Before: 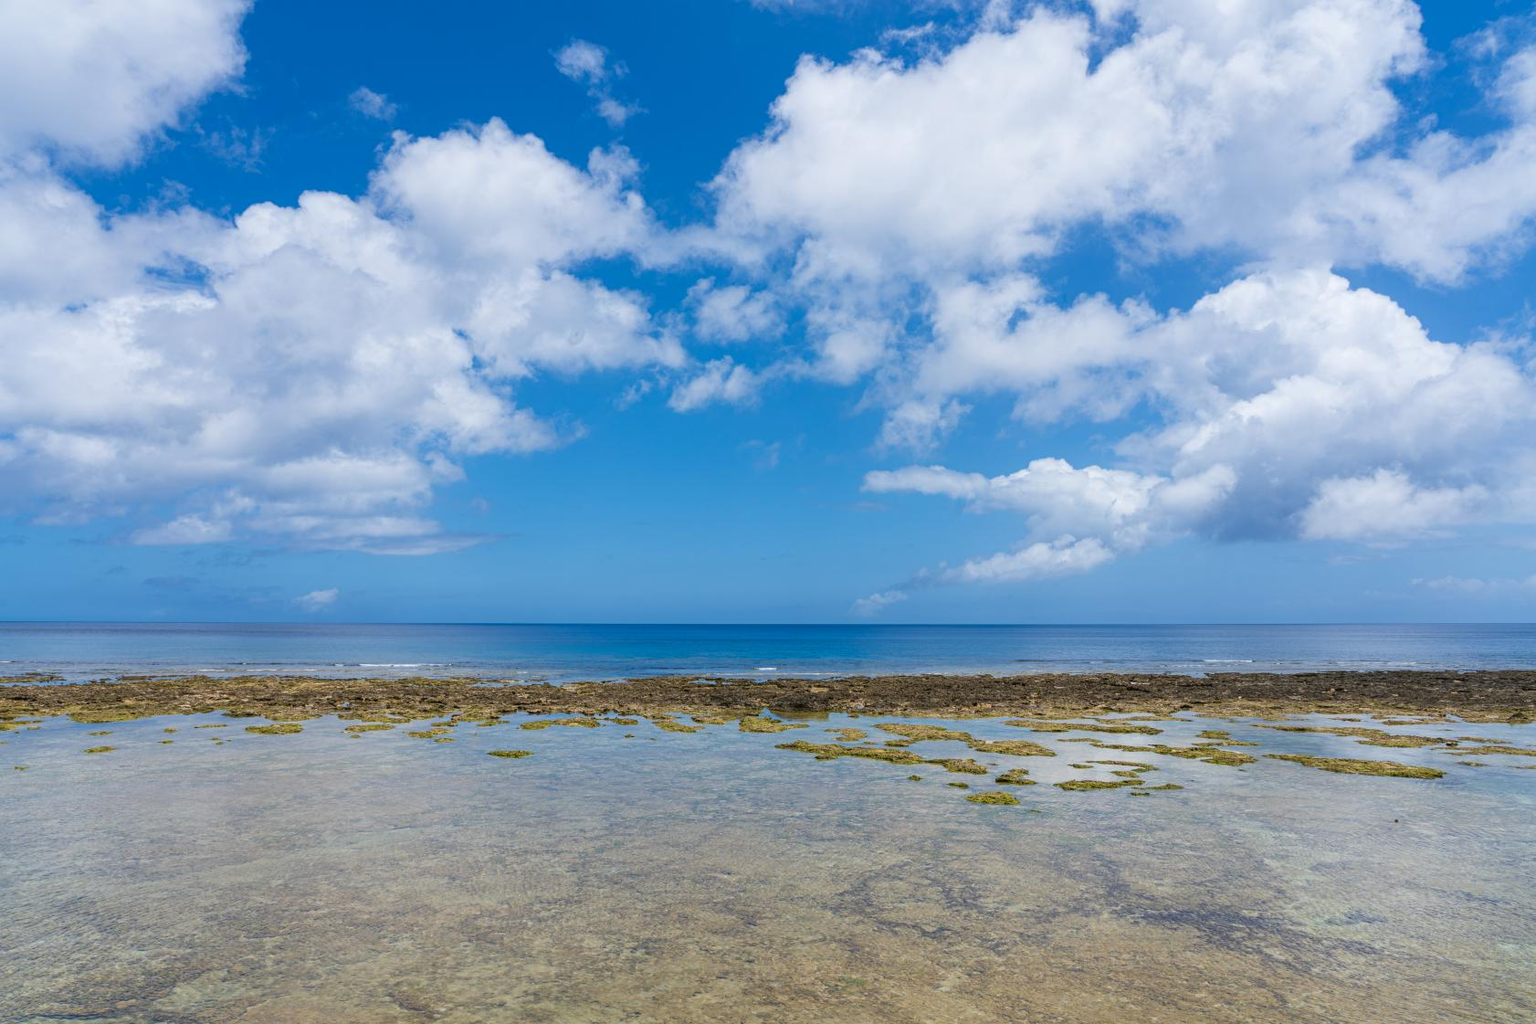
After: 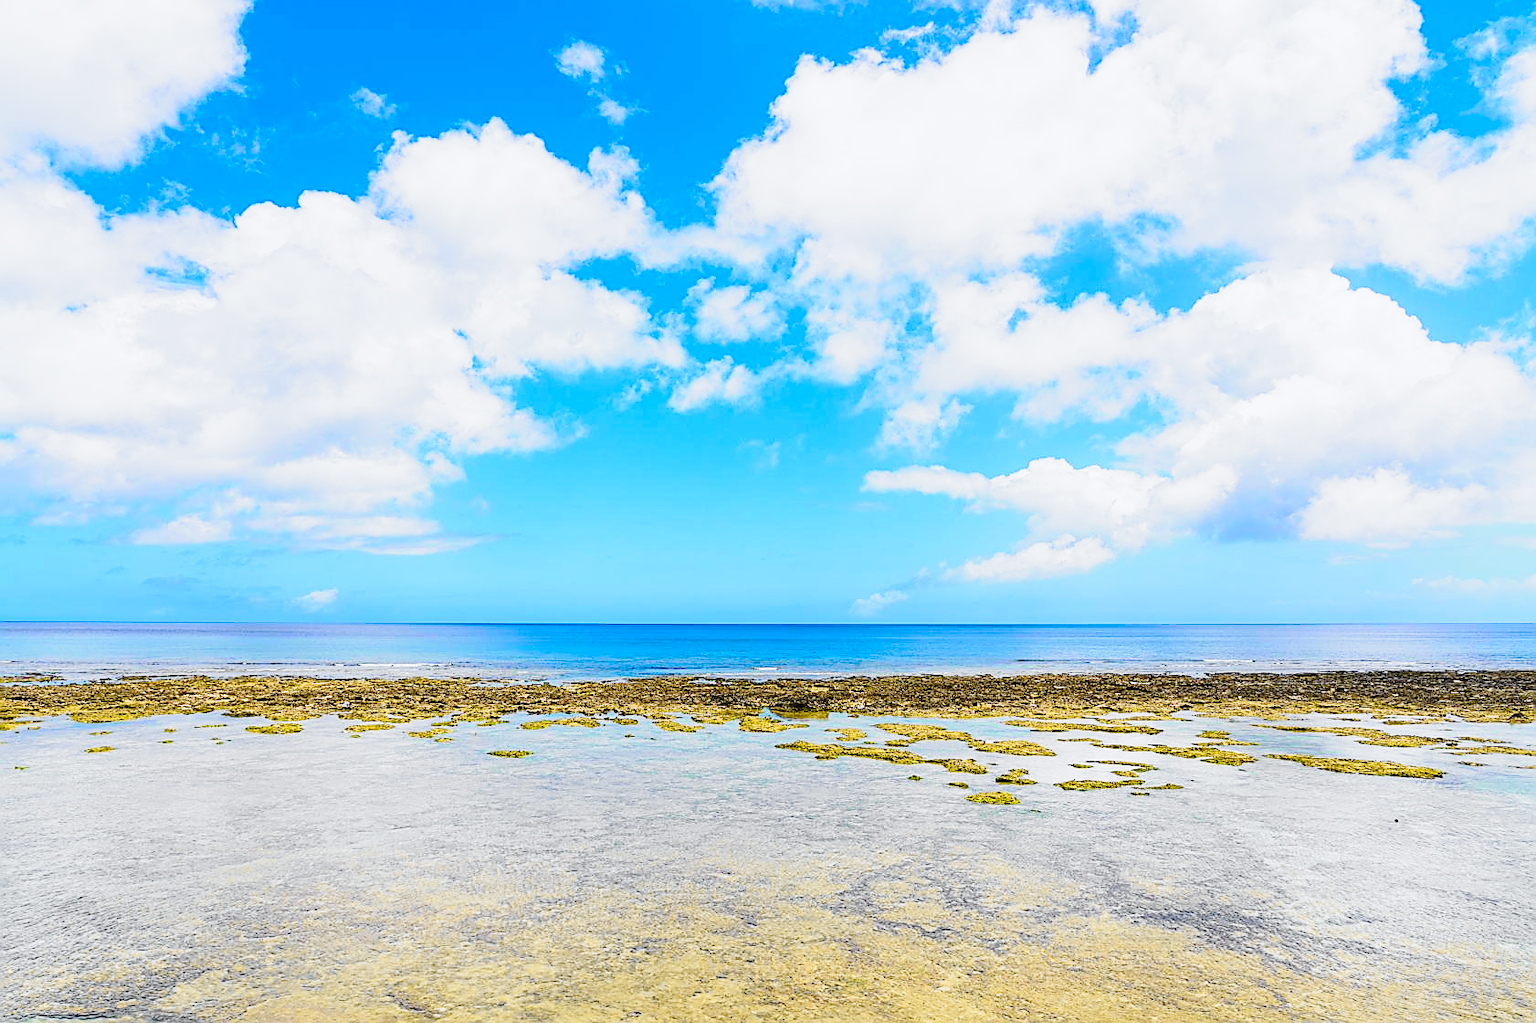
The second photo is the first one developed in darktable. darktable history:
tone curve: curves: ch0 [(0, 0) (0.071, 0.047) (0.266, 0.26) (0.491, 0.552) (0.753, 0.818) (1, 0.983)]; ch1 [(0, 0) (0.346, 0.307) (0.408, 0.369) (0.463, 0.443) (0.482, 0.493) (0.502, 0.5) (0.517, 0.518) (0.55, 0.573) (0.597, 0.641) (0.651, 0.709) (1, 1)]; ch2 [(0, 0) (0.346, 0.34) (0.434, 0.46) (0.485, 0.494) (0.5, 0.494) (0.517, 0.506) (0.535, 0.545) (0.583, 0.634) (0.625, 0.686) (1, 1)], color space Lab, independent channels, preserve colors none
base curve: curves: ch0 [(0, 0) (0.036, 0.037) (0.121, 0.228) (0.46, 0.76) (0.859, 0.983) (1, 1)], preserve colors none
sharpen: radius 1.4, amount 1.25, threshold 0.7
tone equalizer: on, module defaults
color contrast: green-magenta contrast 0.8, blue-yellow contrast 1.1, unbound 0
